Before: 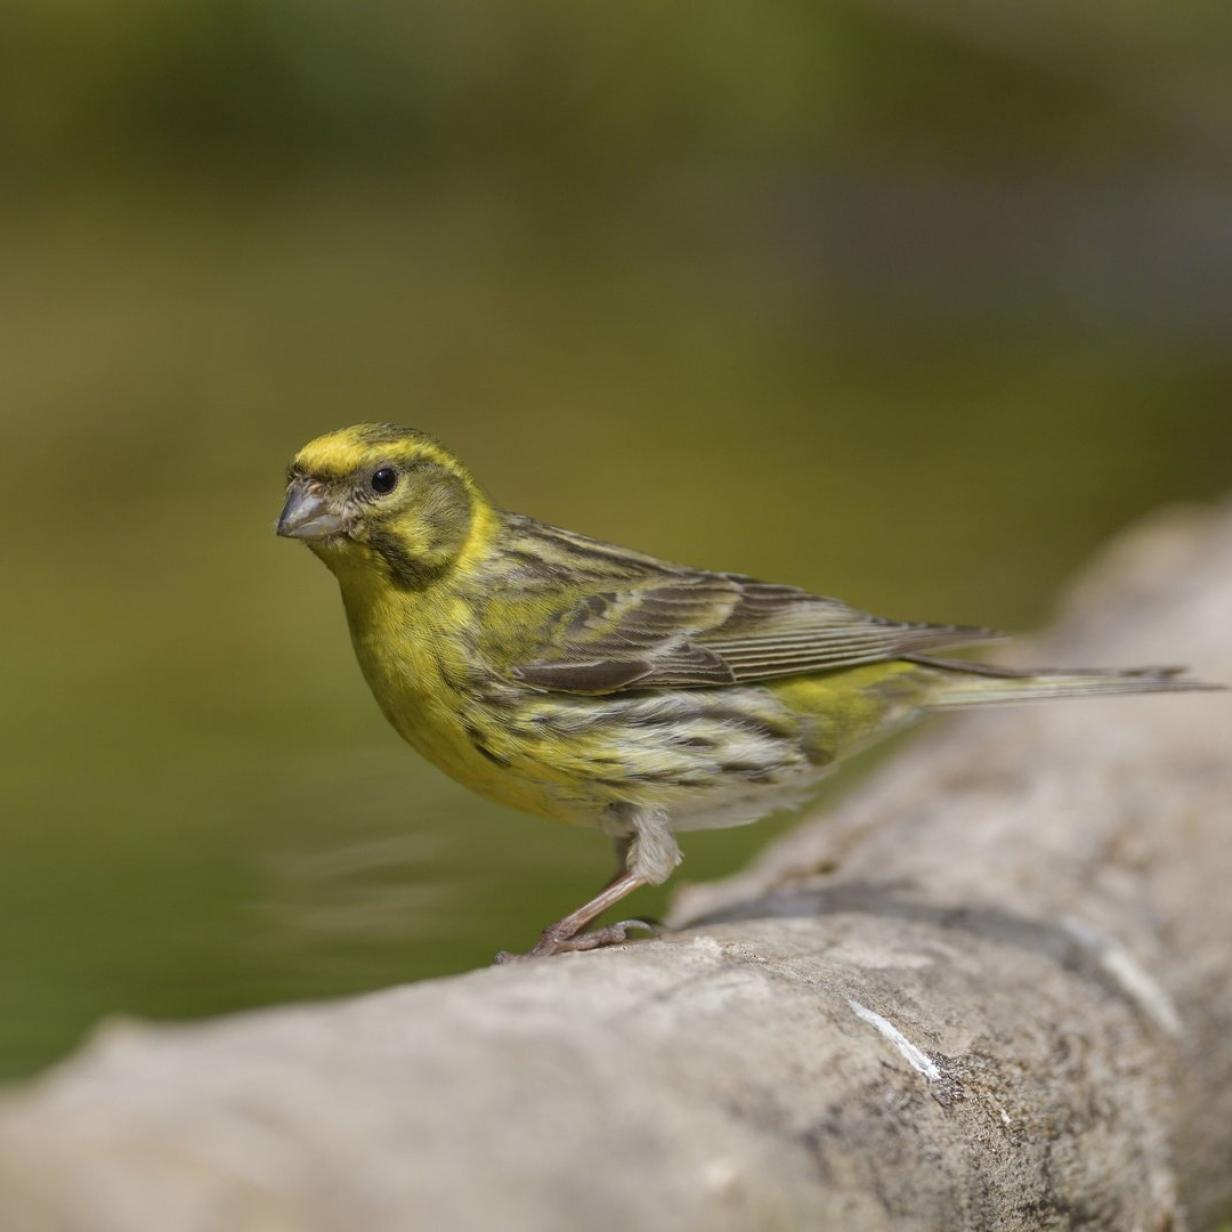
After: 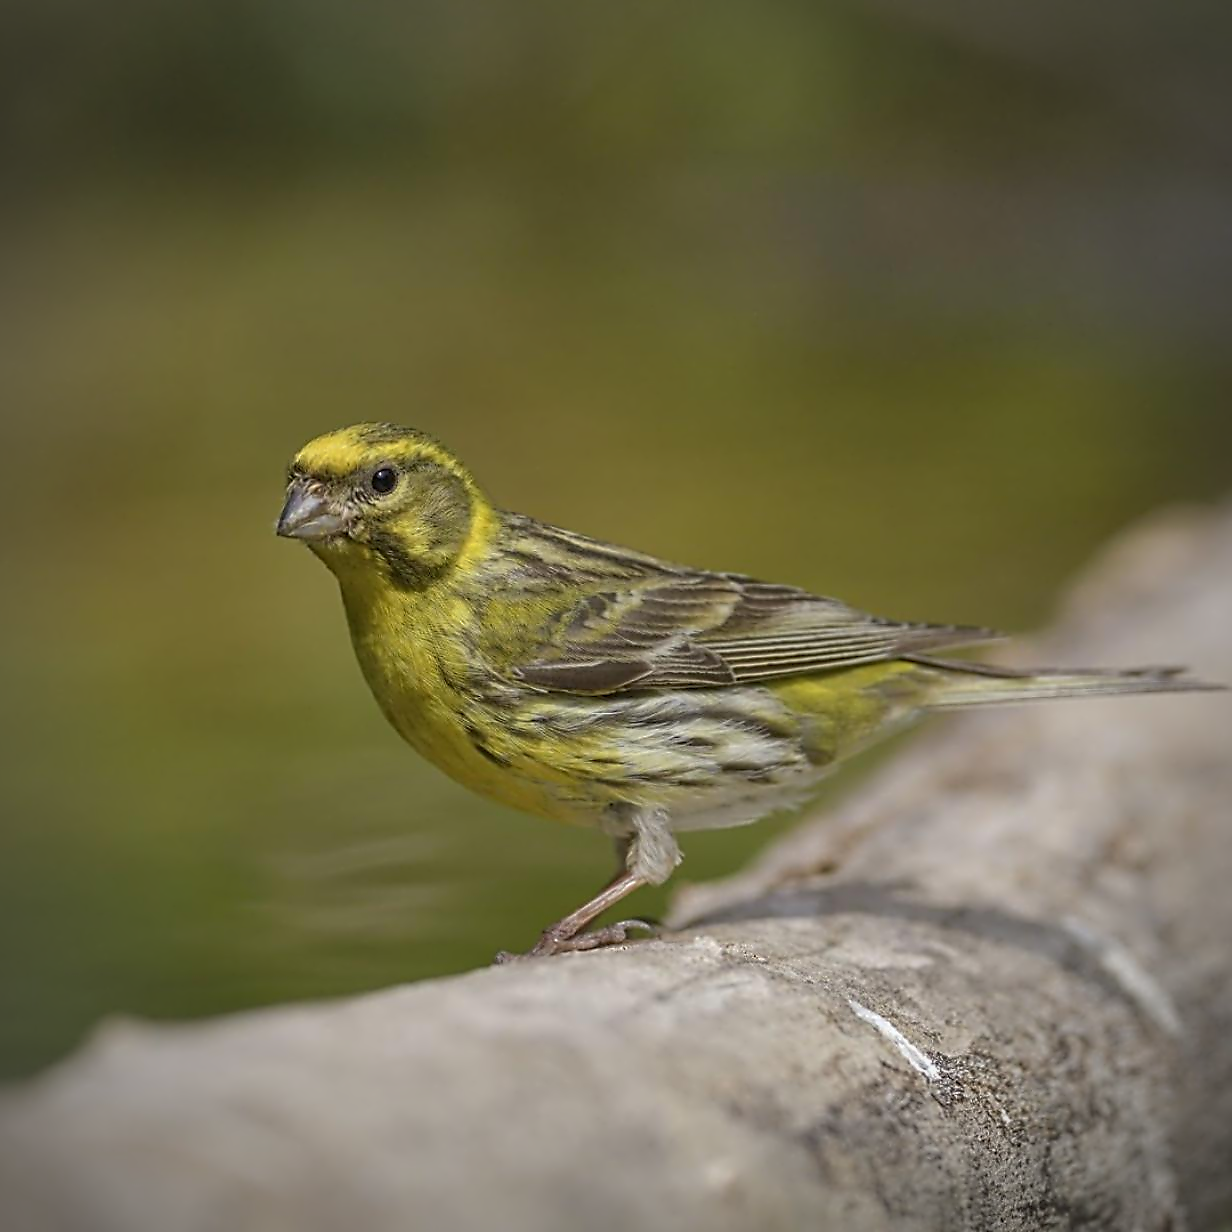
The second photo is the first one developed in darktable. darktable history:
shadows and highlights: on, module defaults
contrast equalizer: octaves 7, y [[0.5, 0.5, 0.5, 0.515, 0.749, 0.84], [0.5 ×6], [0.5 ×6], [0, 0, 0, 0.001, 0.067, 0.262], [0 ×6]]
vignetting: automatic ratio true, unbound false
